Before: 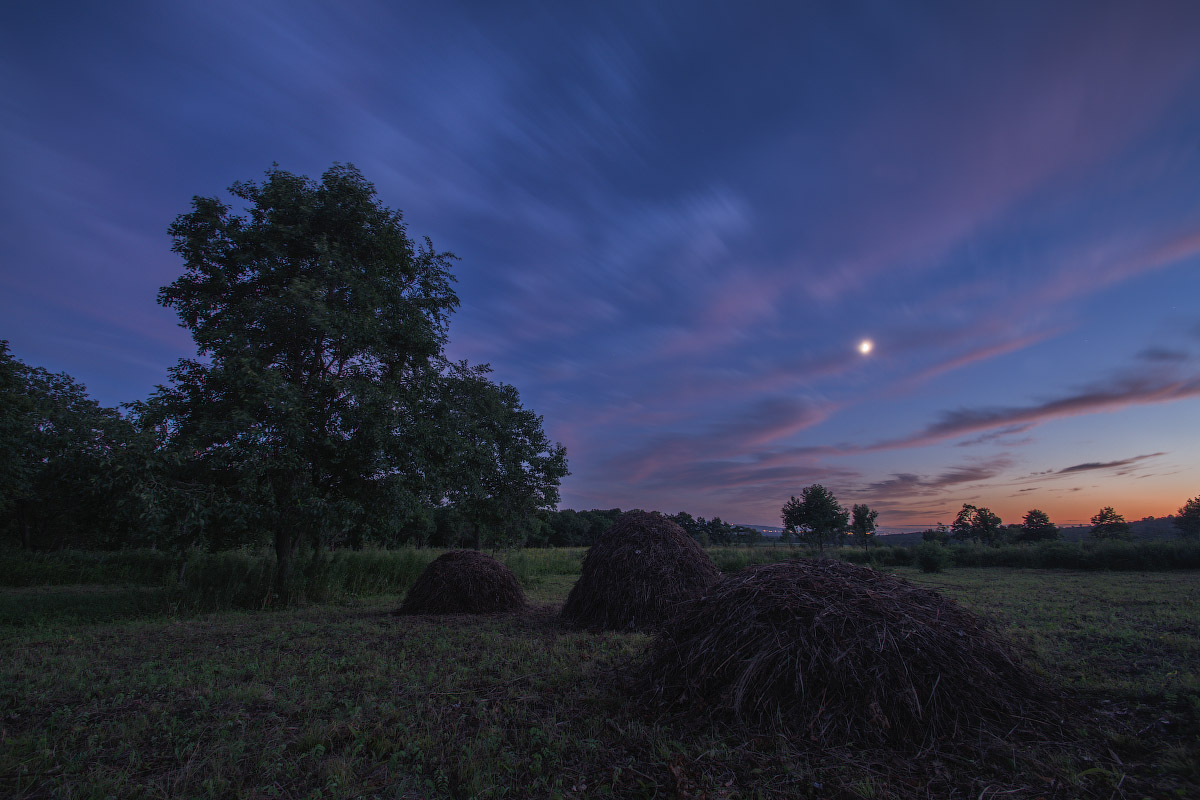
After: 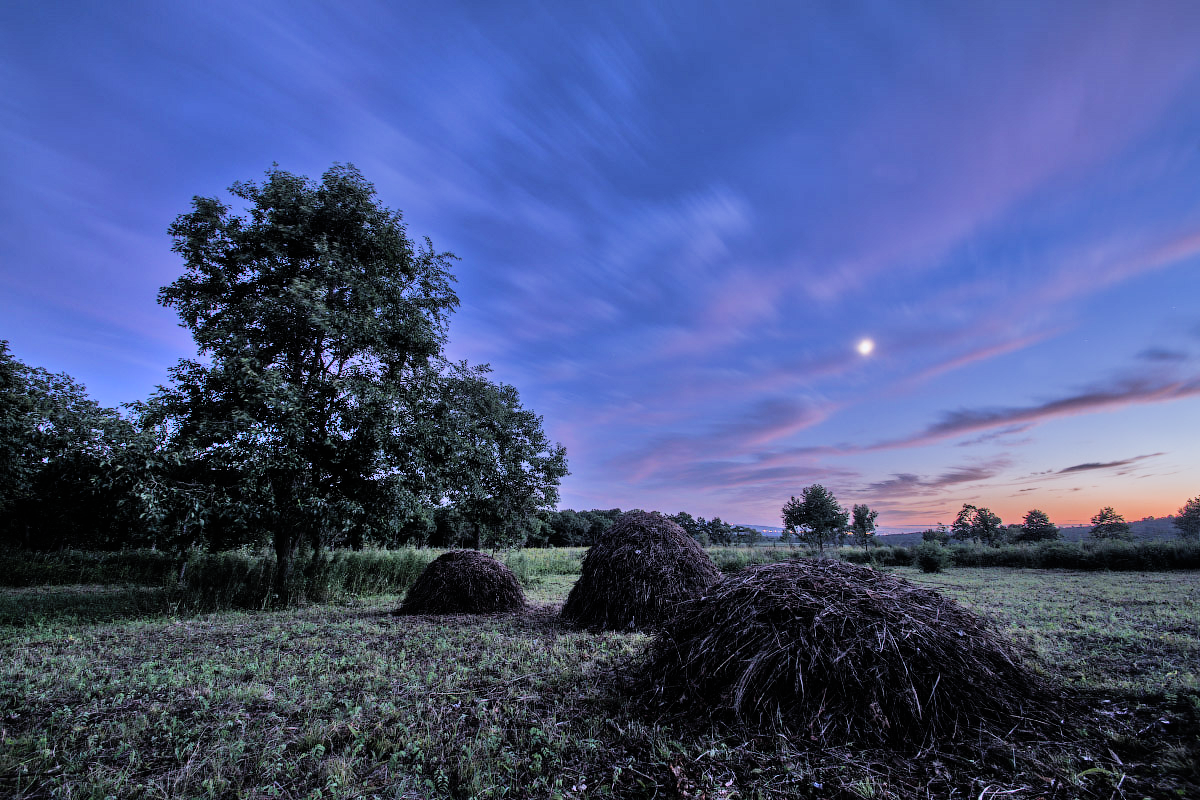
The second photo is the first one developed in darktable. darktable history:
shadows and highlights: white point adjustment 0.05, highlights color adjustment 55.9%, soften with gaussian
tone equalizer: -7 EV 0.15 EV, -6 EV 0.6 EV, -5 EV 1.15 EV, -4 EV 1.33 EV, -3 EV 1.15 EV, -2 EV 0.6 EV, -1 EV 0.15 EV, mask exposure compensation -0.5 EV
exposure: black level correction 0, exposure 0.7 EV, compensate exposure bias true, compensate highlight preservation false
filmic rgb: black relative exposure -5 EV, hardness 2.88, contrast 1.3, highlights saturation mix -30%
white balance: red 0.954, blue 1.079
